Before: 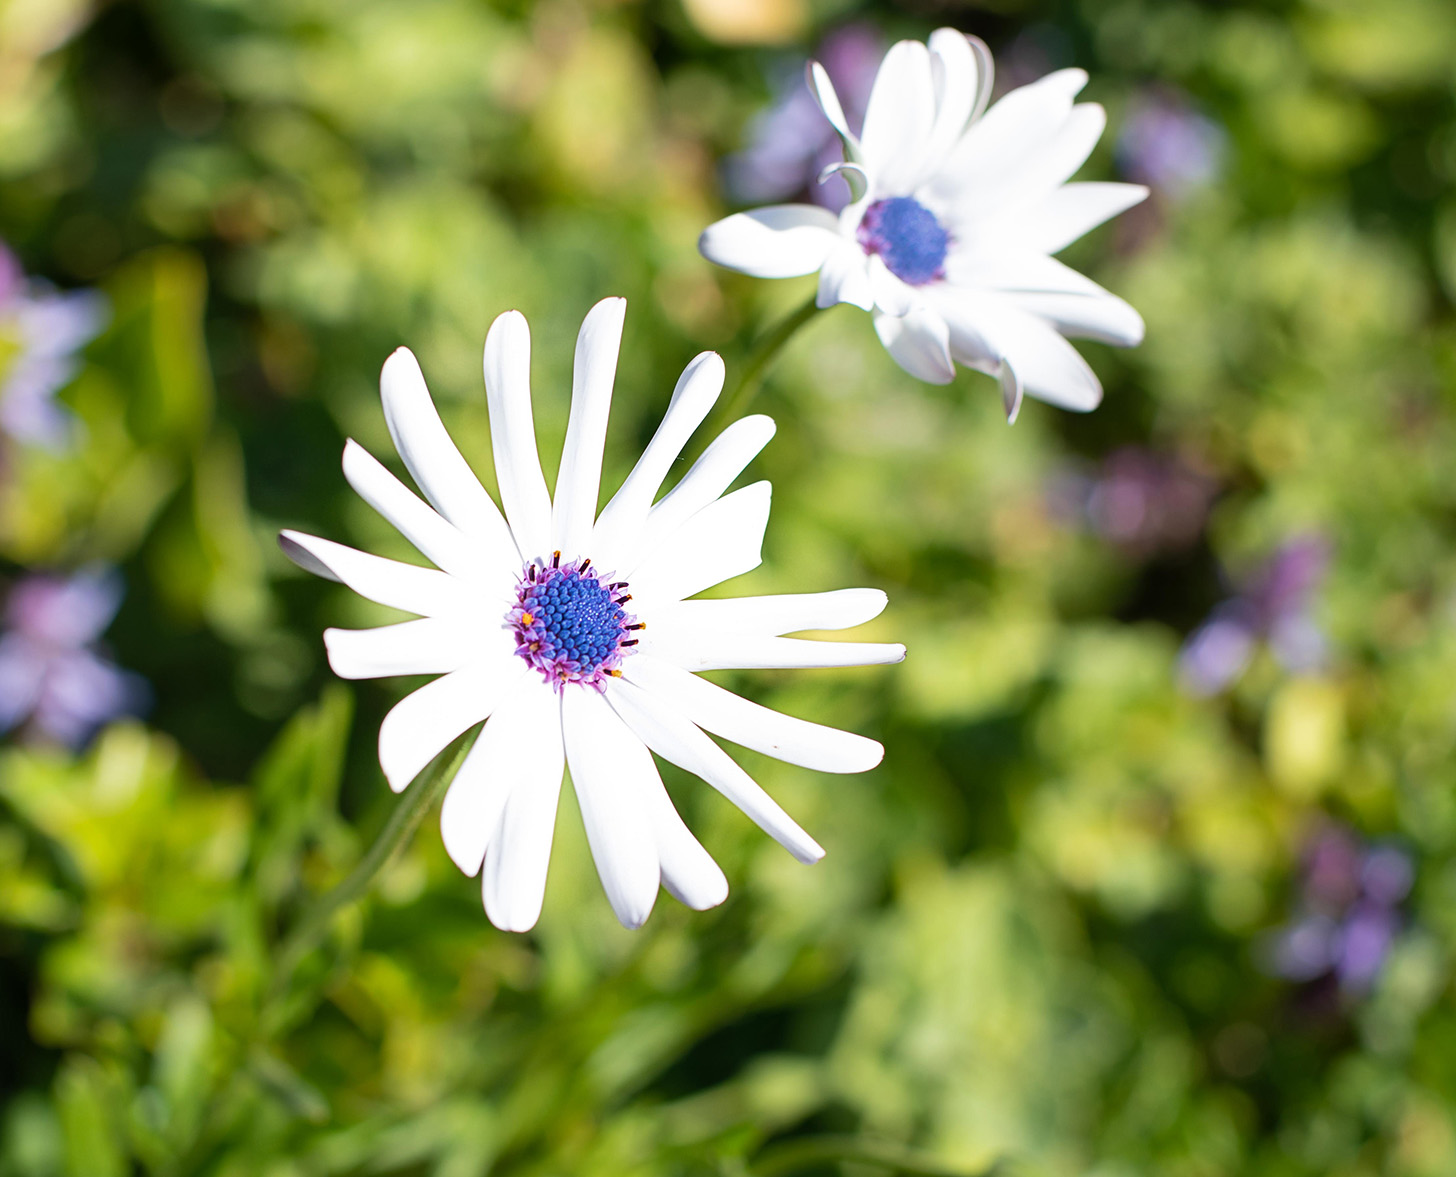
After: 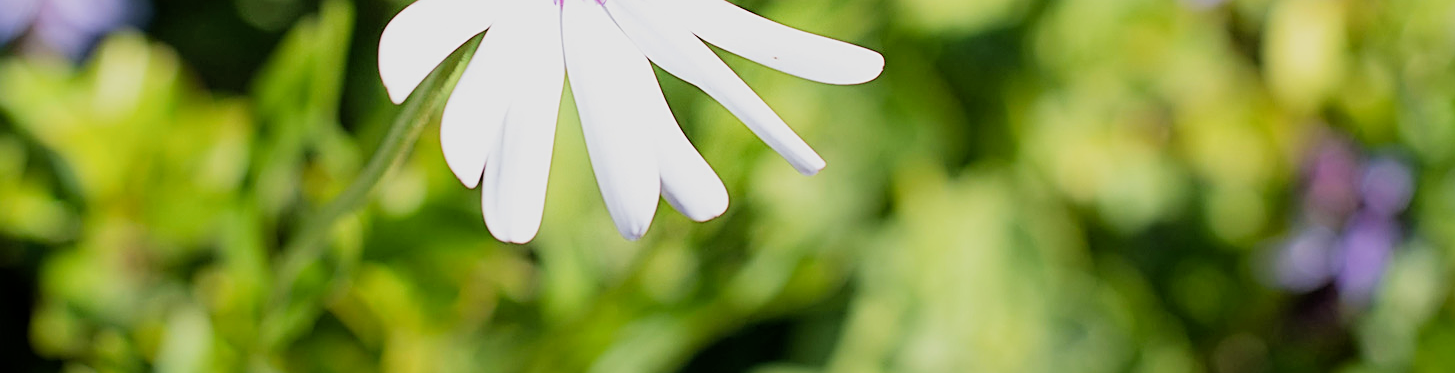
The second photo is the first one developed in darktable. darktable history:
exposure: black level correction 0.001, exposure 0.5 EV, compensate highlight preservation false
sharpen: on, module defaults
crop and rotate: top 58.571%, bottom 9.677%
filmic rgb: black relative exposure -7.65 EV, white relative exposure 4.56 EV, hardness 3.61
